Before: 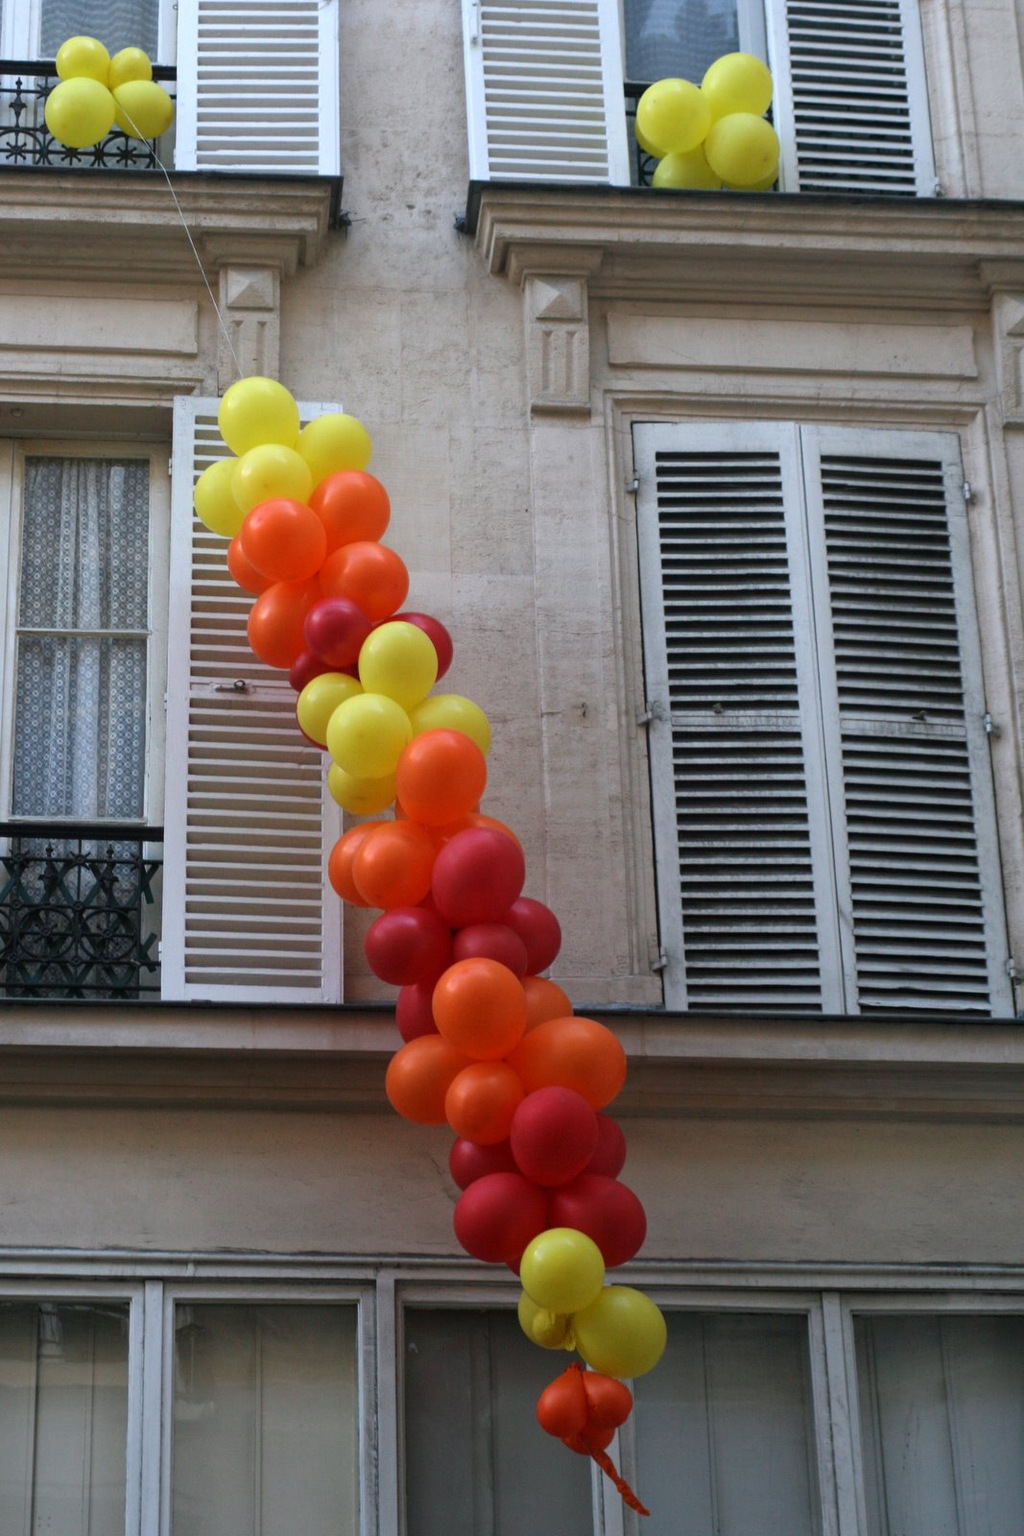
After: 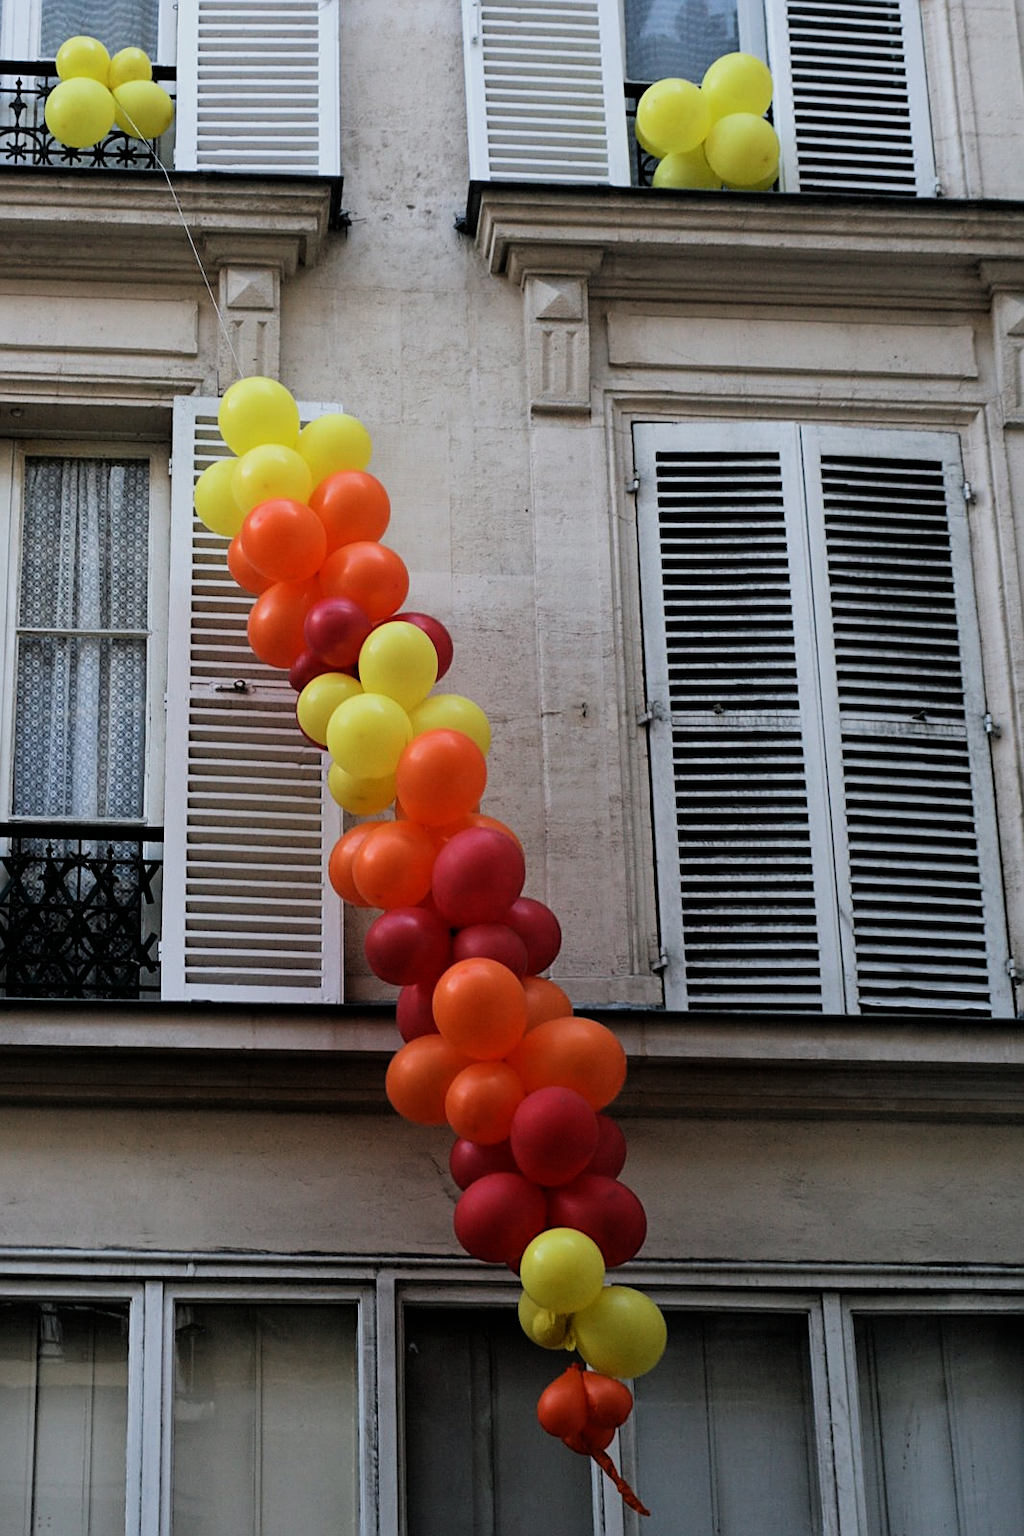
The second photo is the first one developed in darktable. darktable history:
sharpen: on, module defaults
filmic rgb: black relative exposure -5 EV, hardness 2.88, contrast 1.3, highlights saturation mix -30%
